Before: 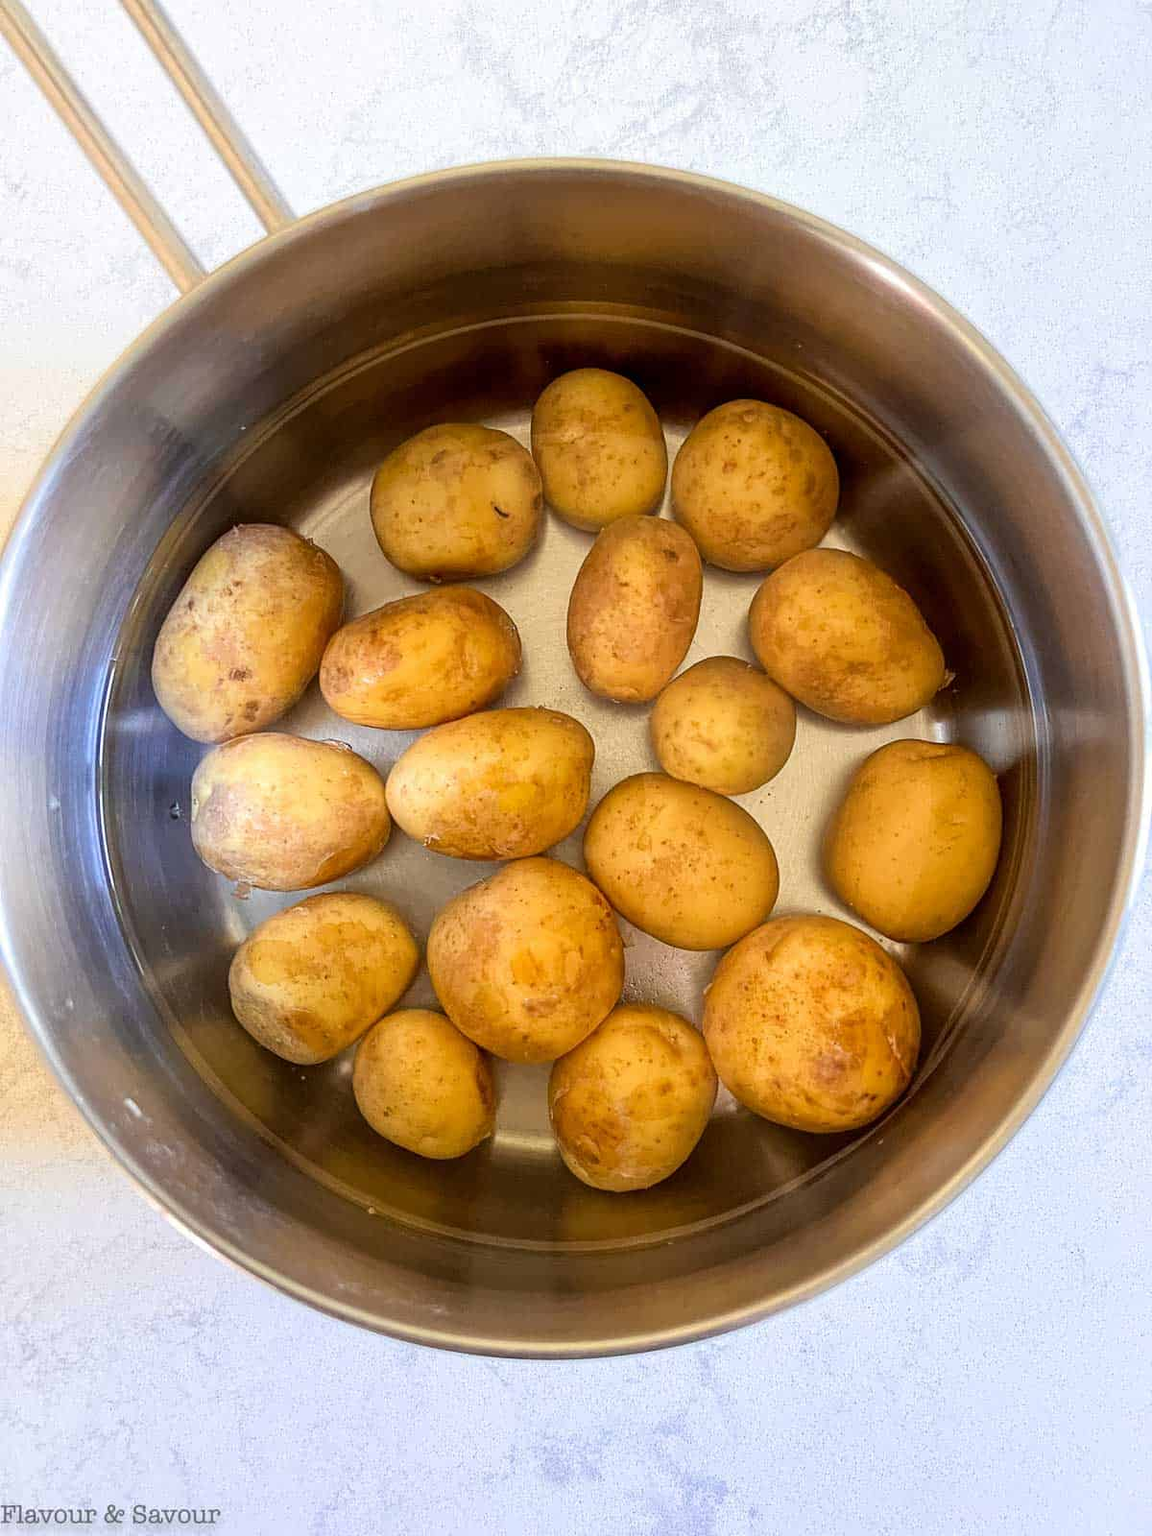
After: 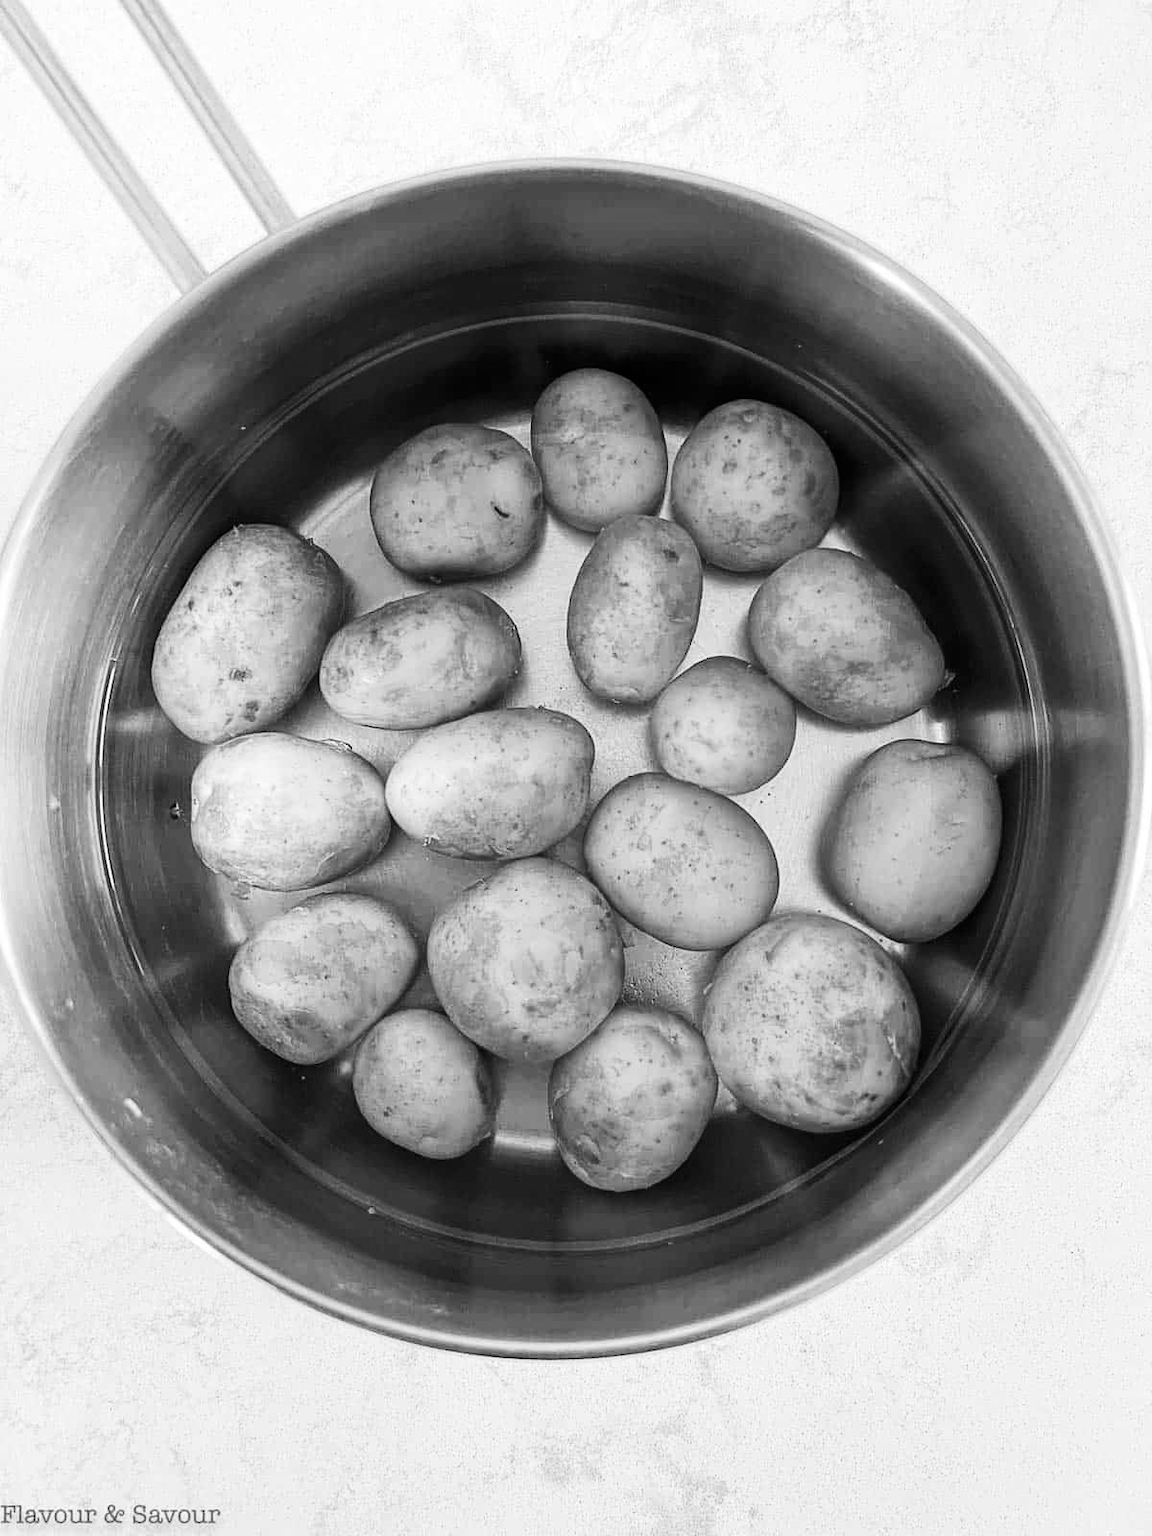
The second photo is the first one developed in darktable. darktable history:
color zones: curves: ch1 [(0, -0.014) (0.143, -0.013) (0.286, -0.013) (0.429, -0.016) (0.571, -0.019) (0.714, -0.015) (0.857, 0.002) (1, -0.014)]
contrast brightness saturation: contrast 0.224
